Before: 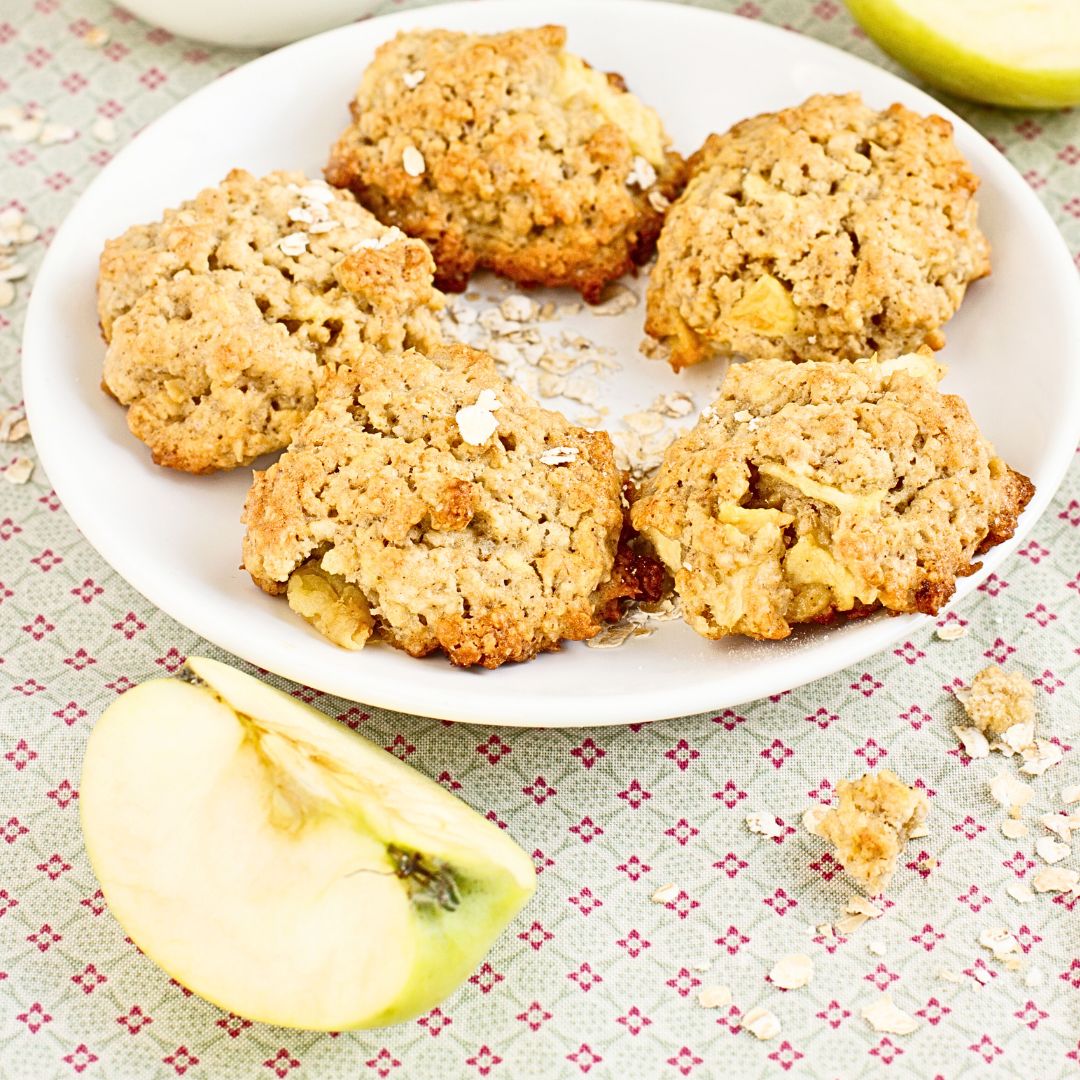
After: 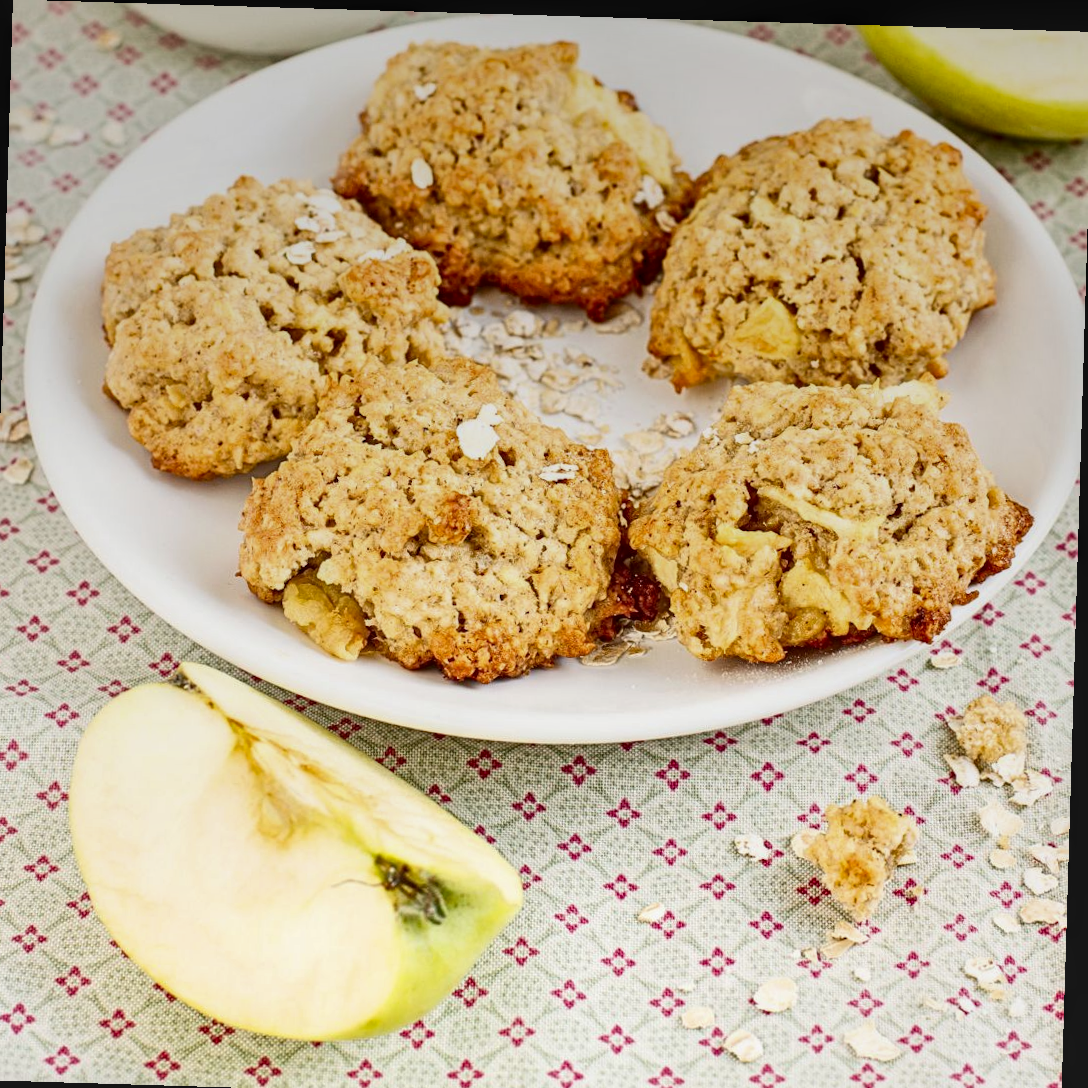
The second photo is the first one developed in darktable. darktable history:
local contrast: on, module defaults
graduated density: on, module defaults
crop: left 1.743%, right 0.268%, bottom 2.011%
rotate and perspective: rotation 1.72°, automatic cropping off
